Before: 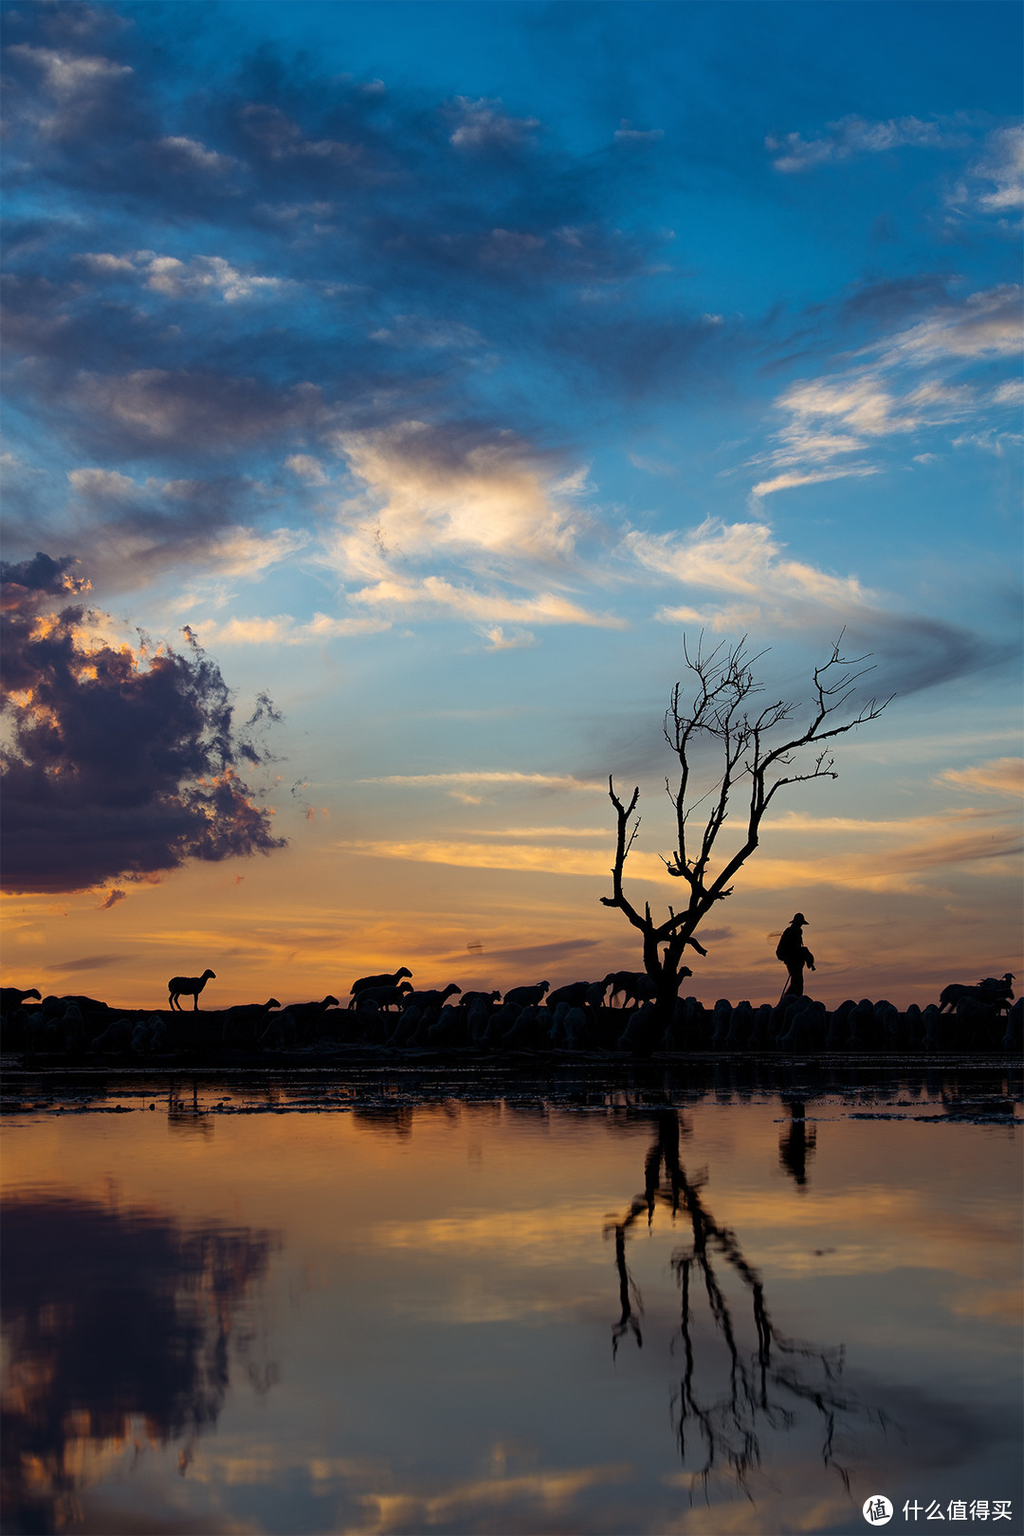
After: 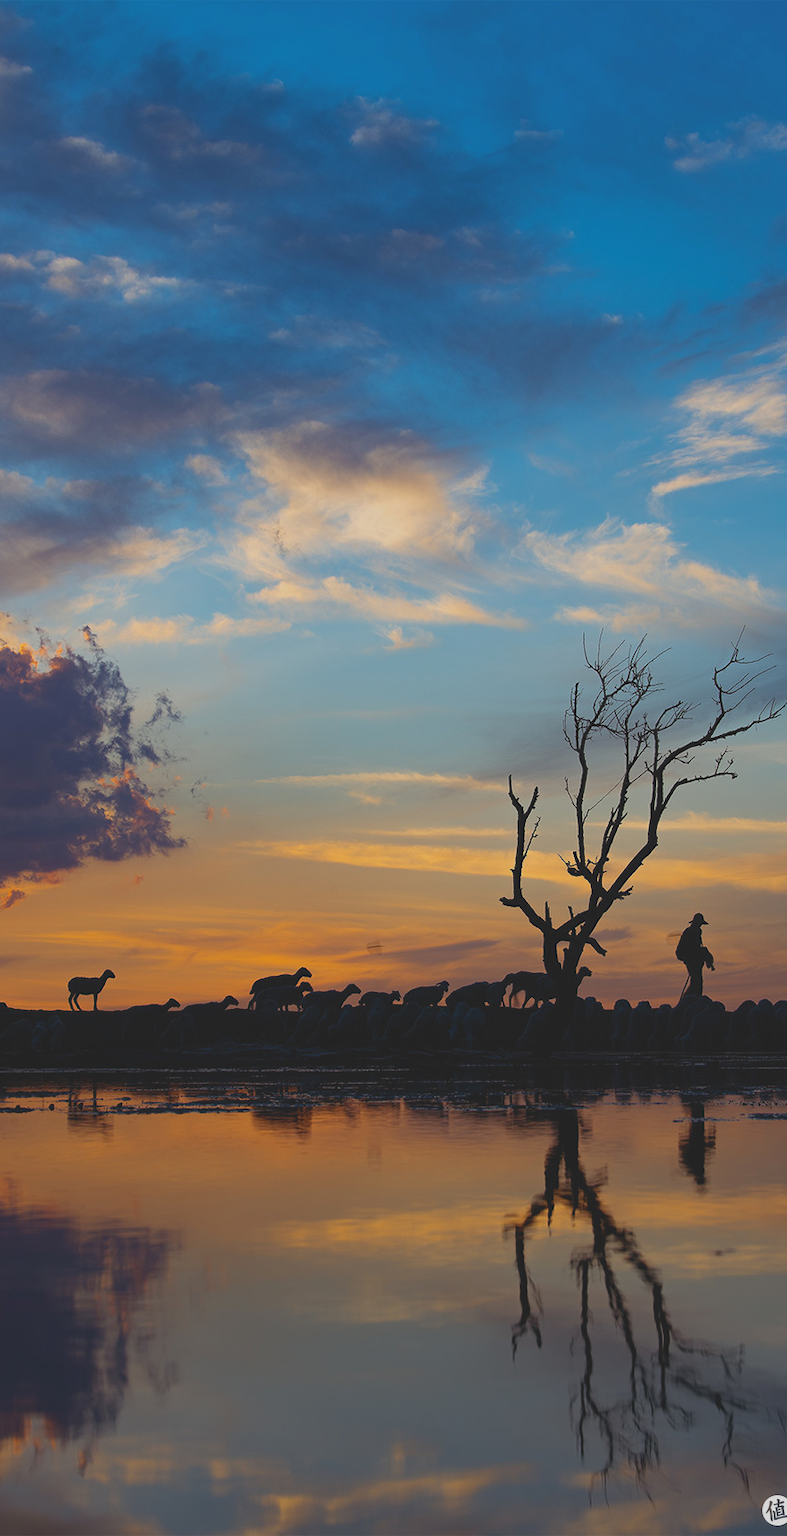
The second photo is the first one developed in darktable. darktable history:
crop: left 9.886%, right 12.894%
contrast brightness saturation: contrast -0.276
